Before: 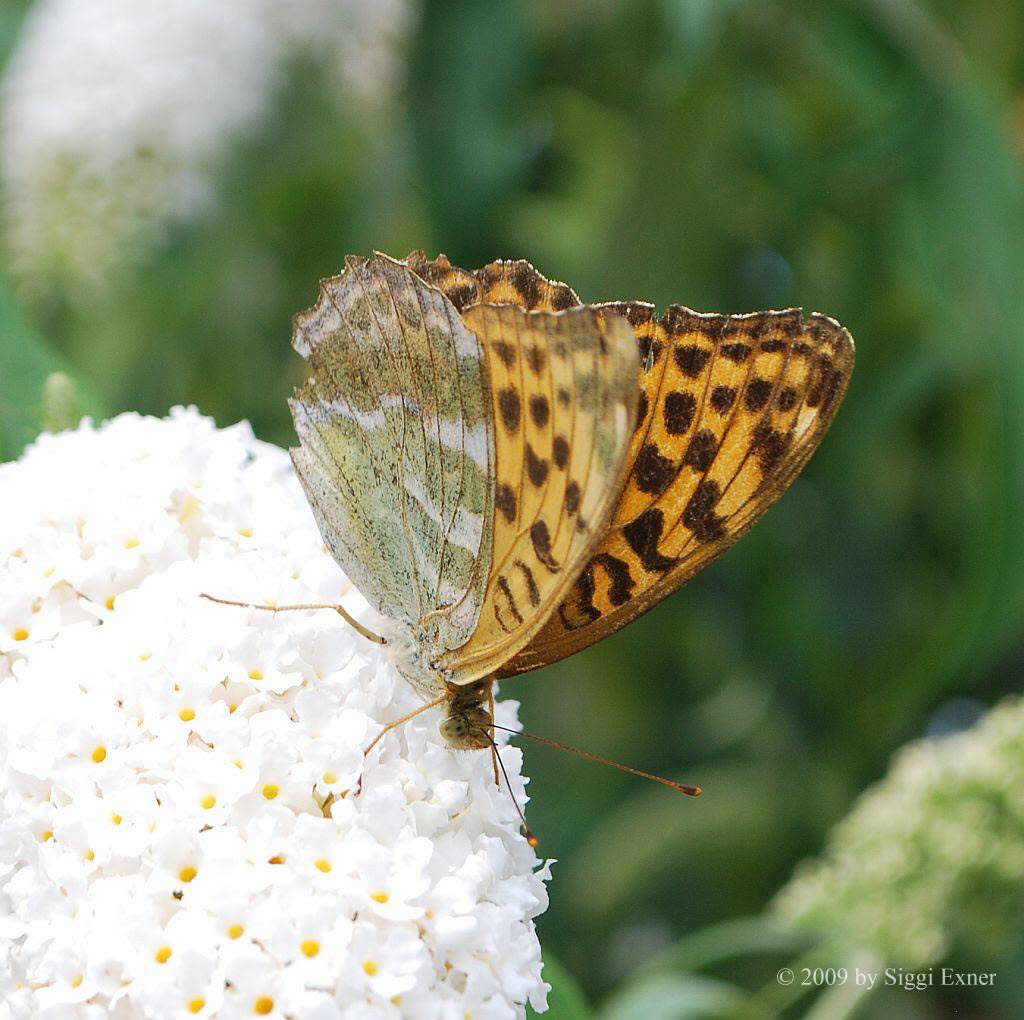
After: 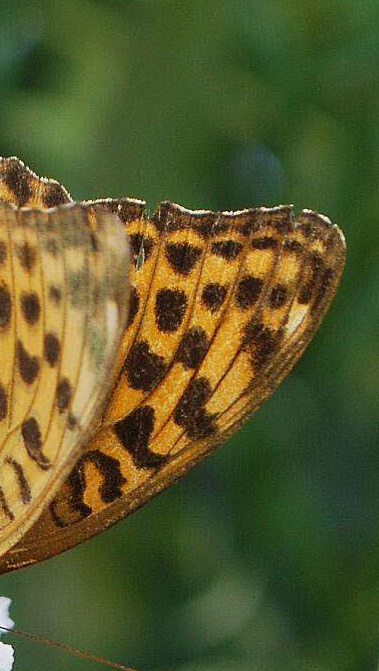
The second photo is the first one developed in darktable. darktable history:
crop and rotate: left 49.794%, top 10.131%, right 13.174%, bottom 24.063%
